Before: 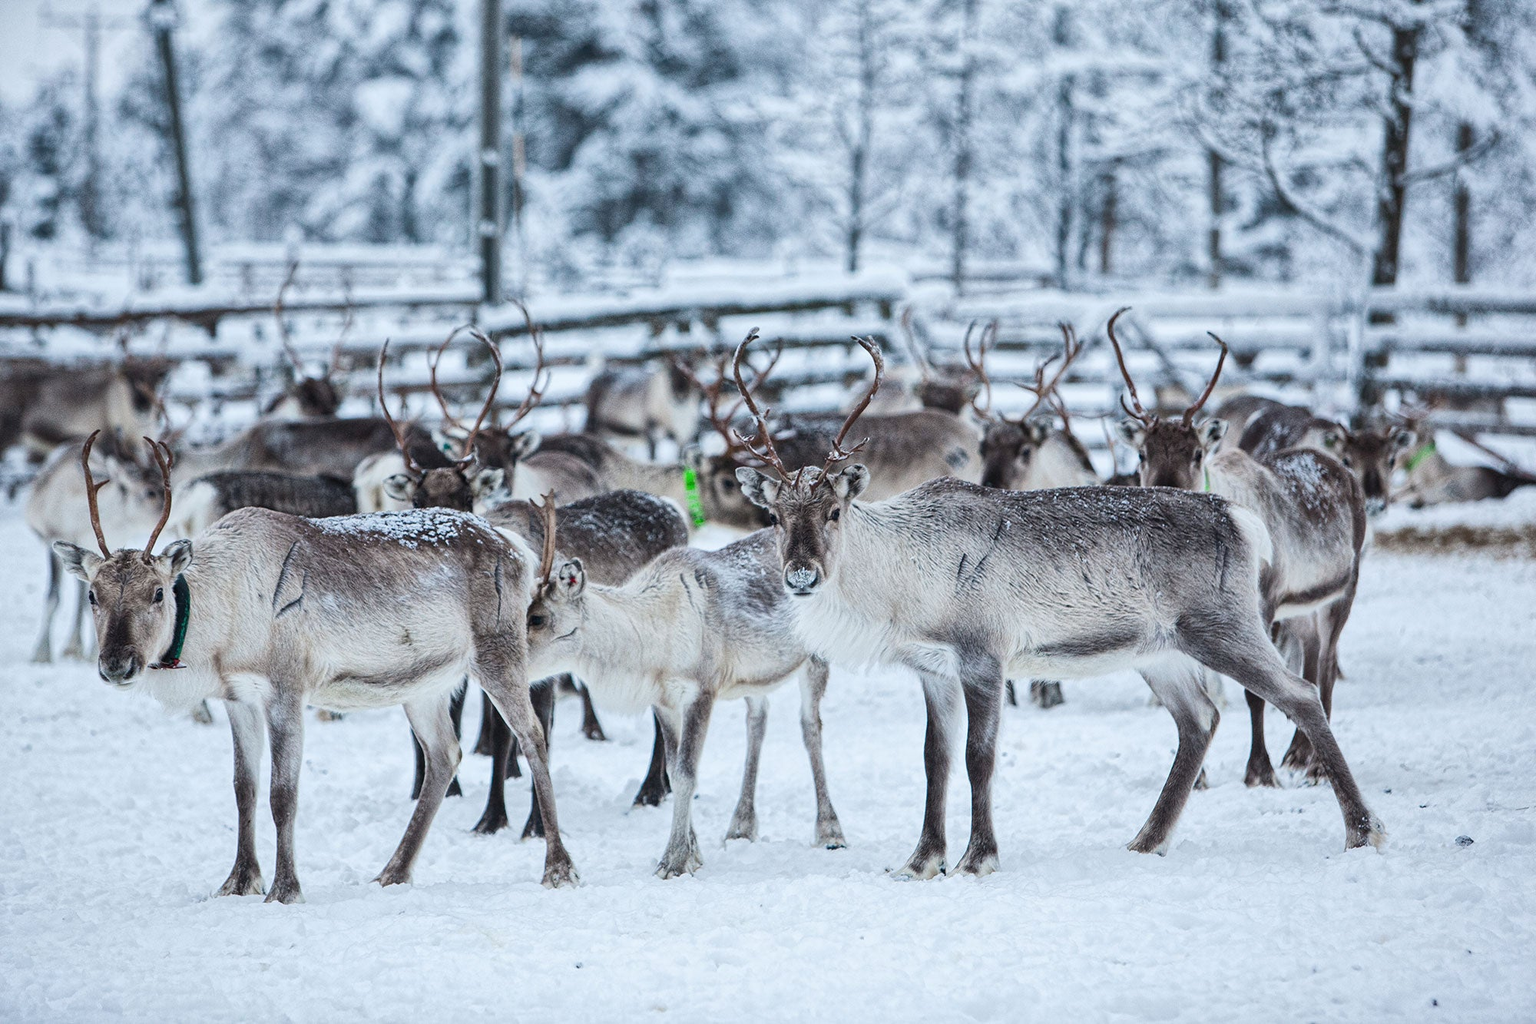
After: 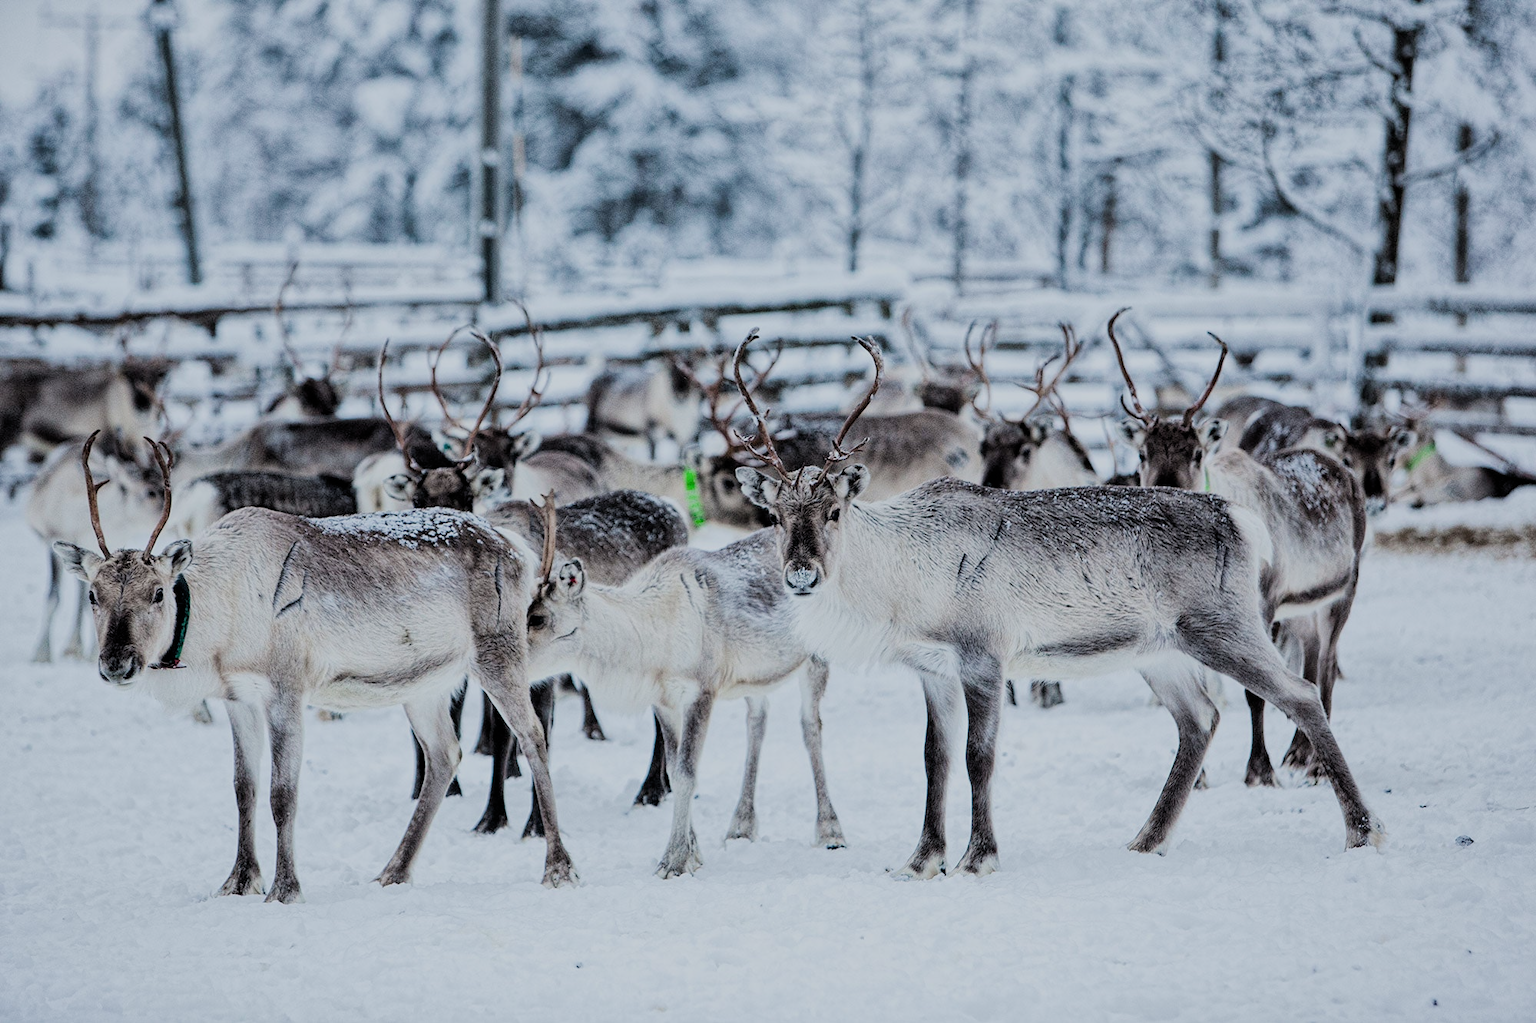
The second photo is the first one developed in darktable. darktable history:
white balance: emerald 1
color balance: on, module defaults
filmic rgb: black relative exposure -4.38 EV, white relative exposure 4.56 EV, hardness 2.37, contrast 1.05
